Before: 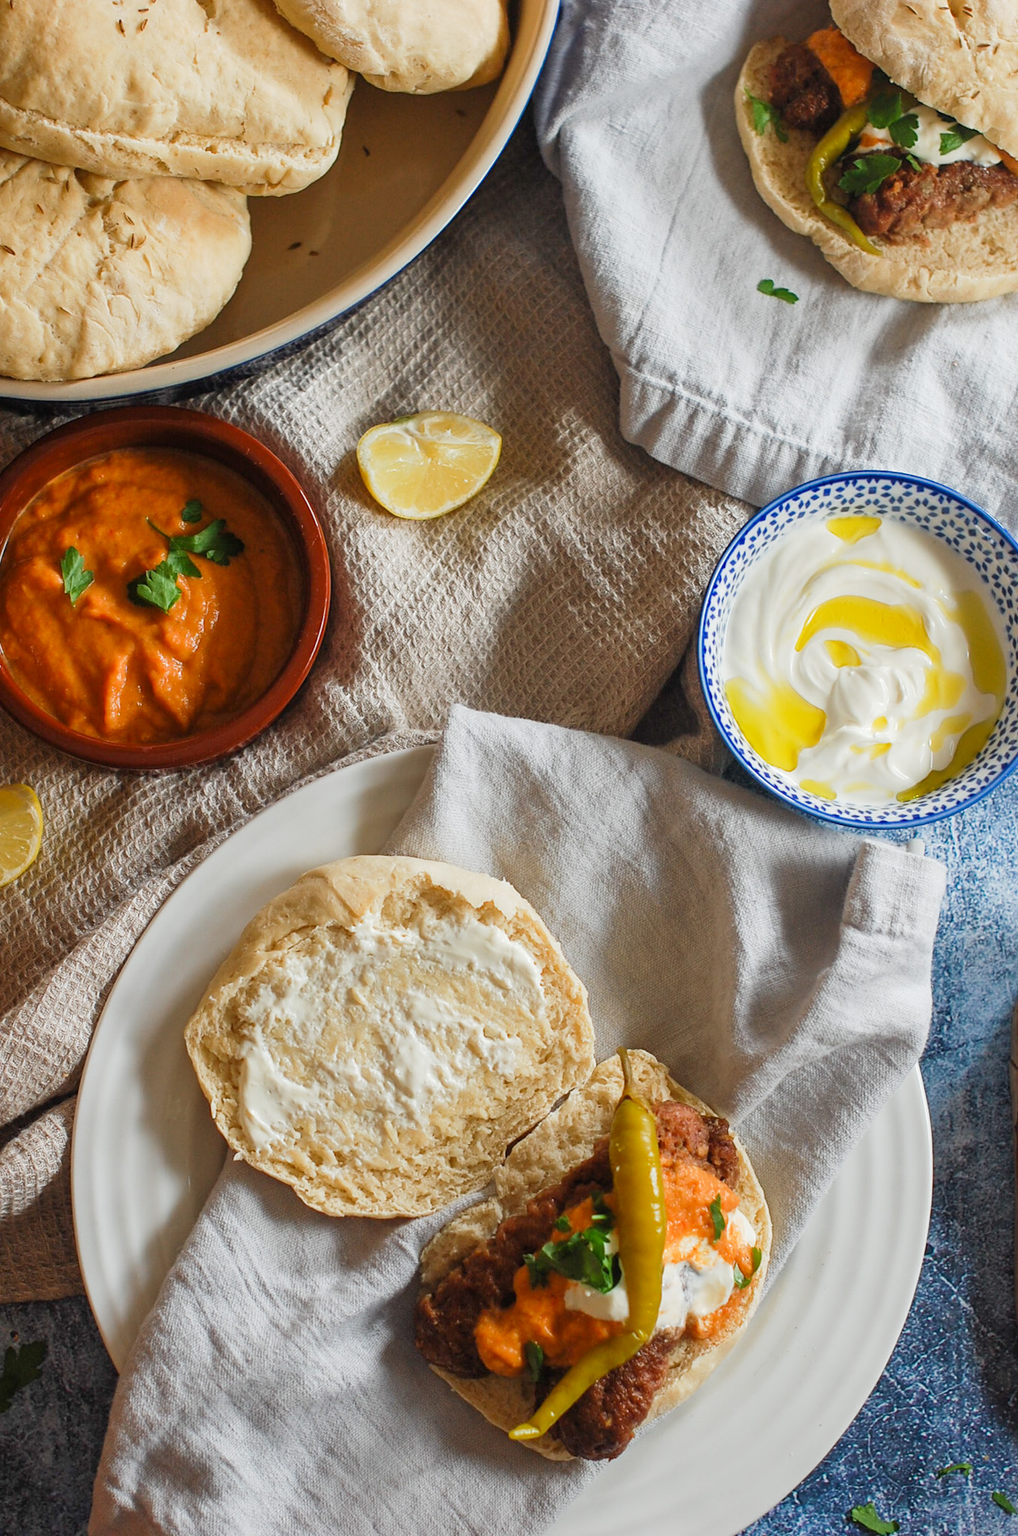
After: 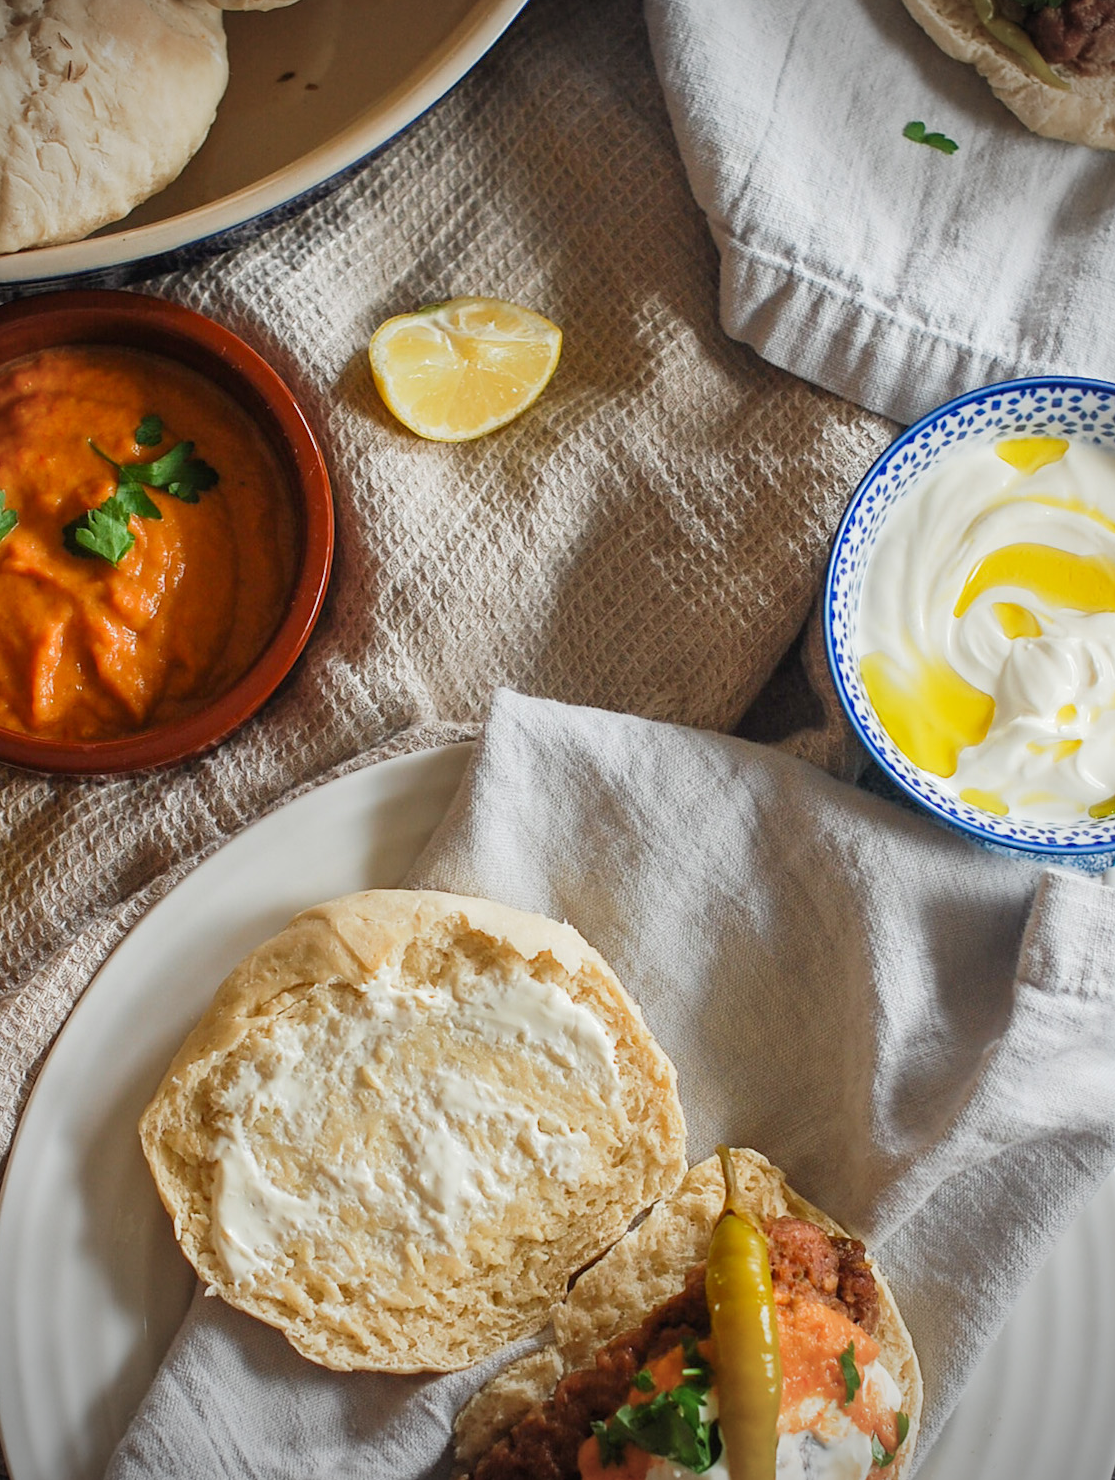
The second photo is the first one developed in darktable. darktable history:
vignetting: brightness -0.575, unbound false
crop: left 7.881%, top 12.292%, right 10.009%, bottom 15.437%
